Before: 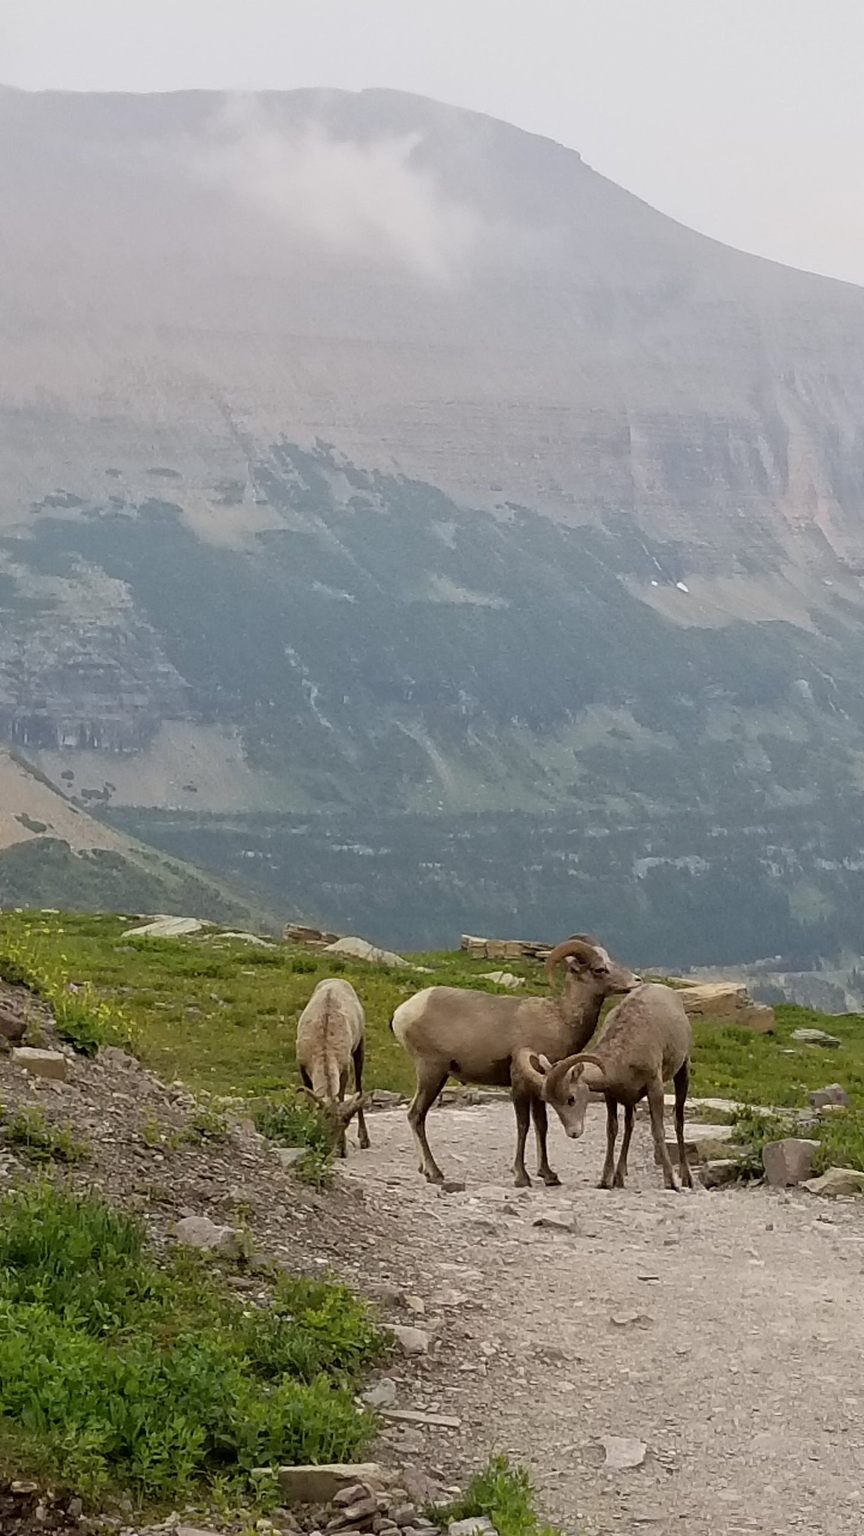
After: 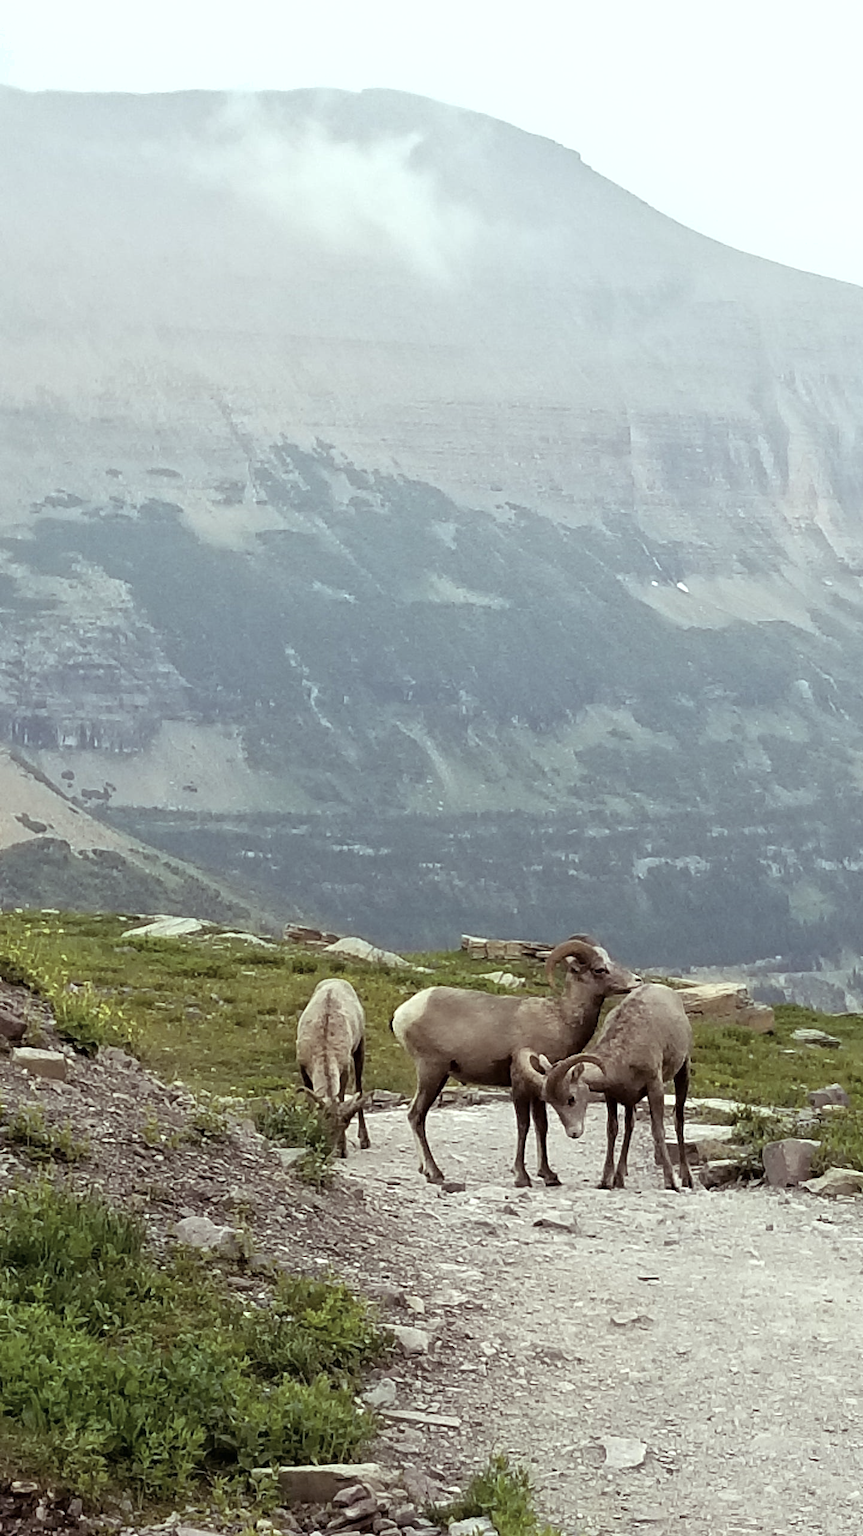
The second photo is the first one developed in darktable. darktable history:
color balance rgb: shadows lift › luminance 0.49%, shadows lift › chroma 6.83%, shadows lift › hue 300.29°, power › hue 208.98°, highlights gain › luminance 20.24%, highlights gain › chroma 2.73%, highlights gain › hue 173.85°, perceptual saturation grading › global saturation 18.05%
shadows and highlights: radius 44.78, white point adjustment 6.64, compress 79.65%, highlights color adjustment 78.42%, soften with gaussian
contrast brightness saturation: contrast 0.1, saturation -0.36
